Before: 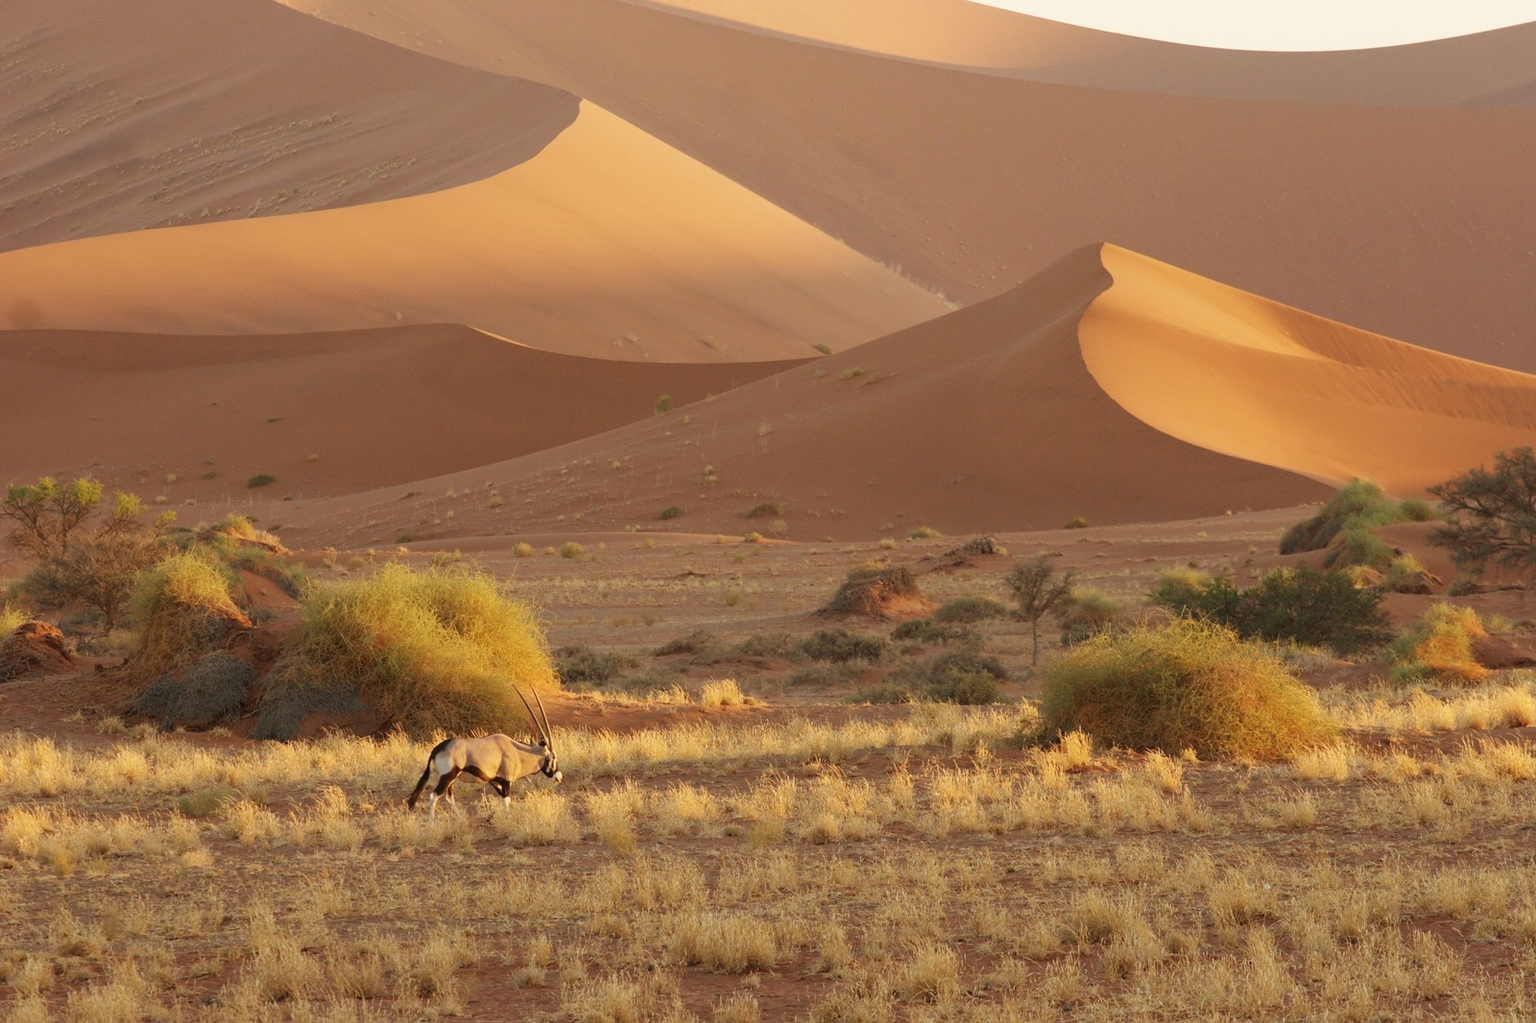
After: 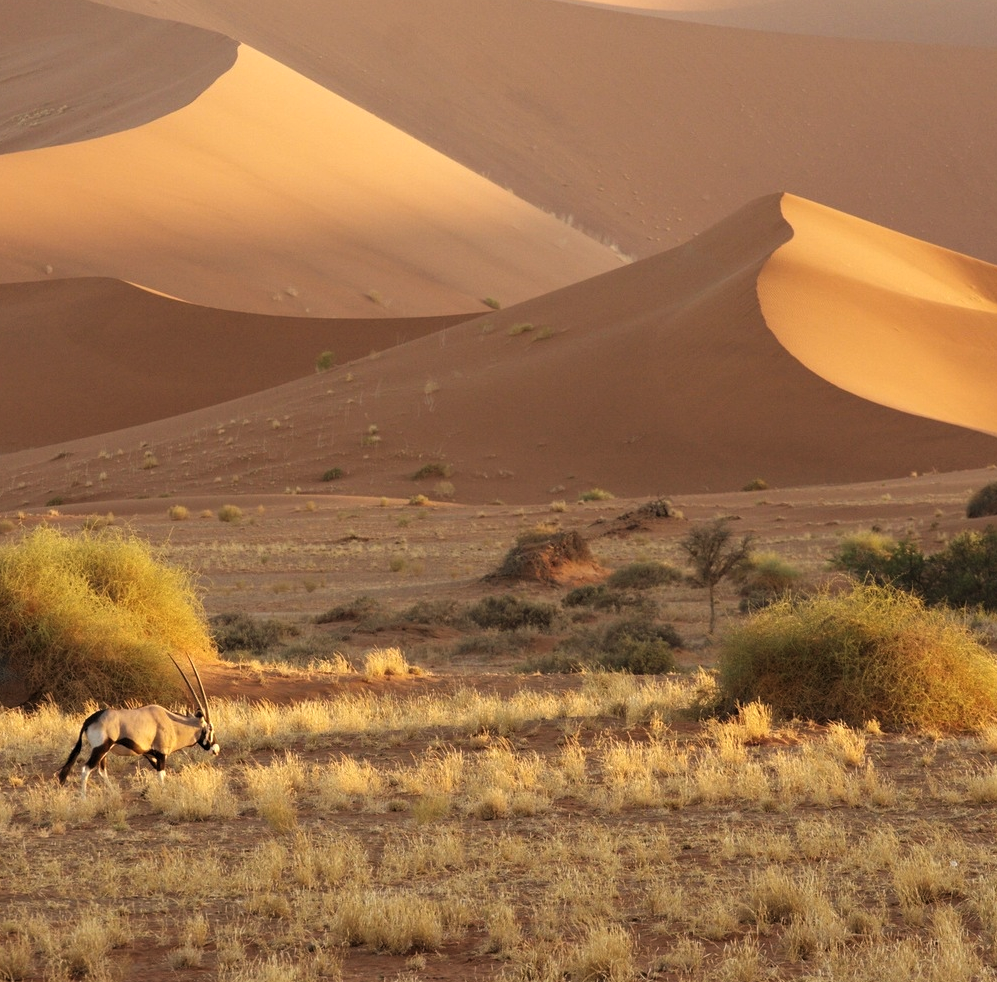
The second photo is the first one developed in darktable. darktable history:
levels: levels [0.052, 0.496, 0.908]
crop and rotate: left 22.918%, top 5.629%, right 14.711%, bottom 2.247%
